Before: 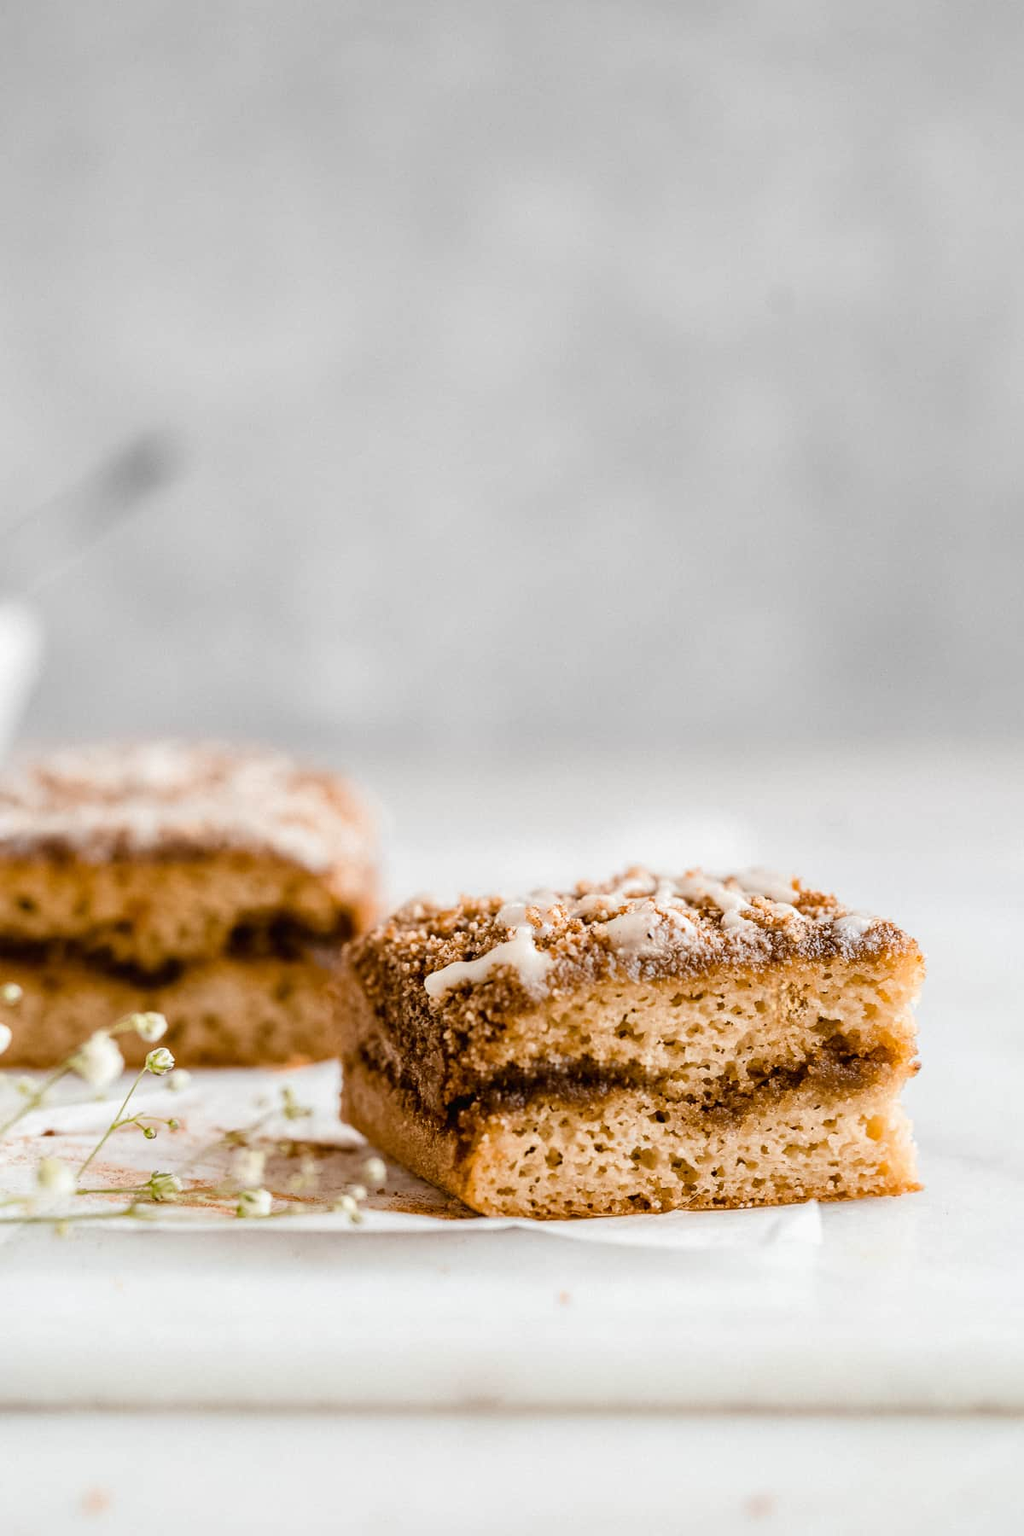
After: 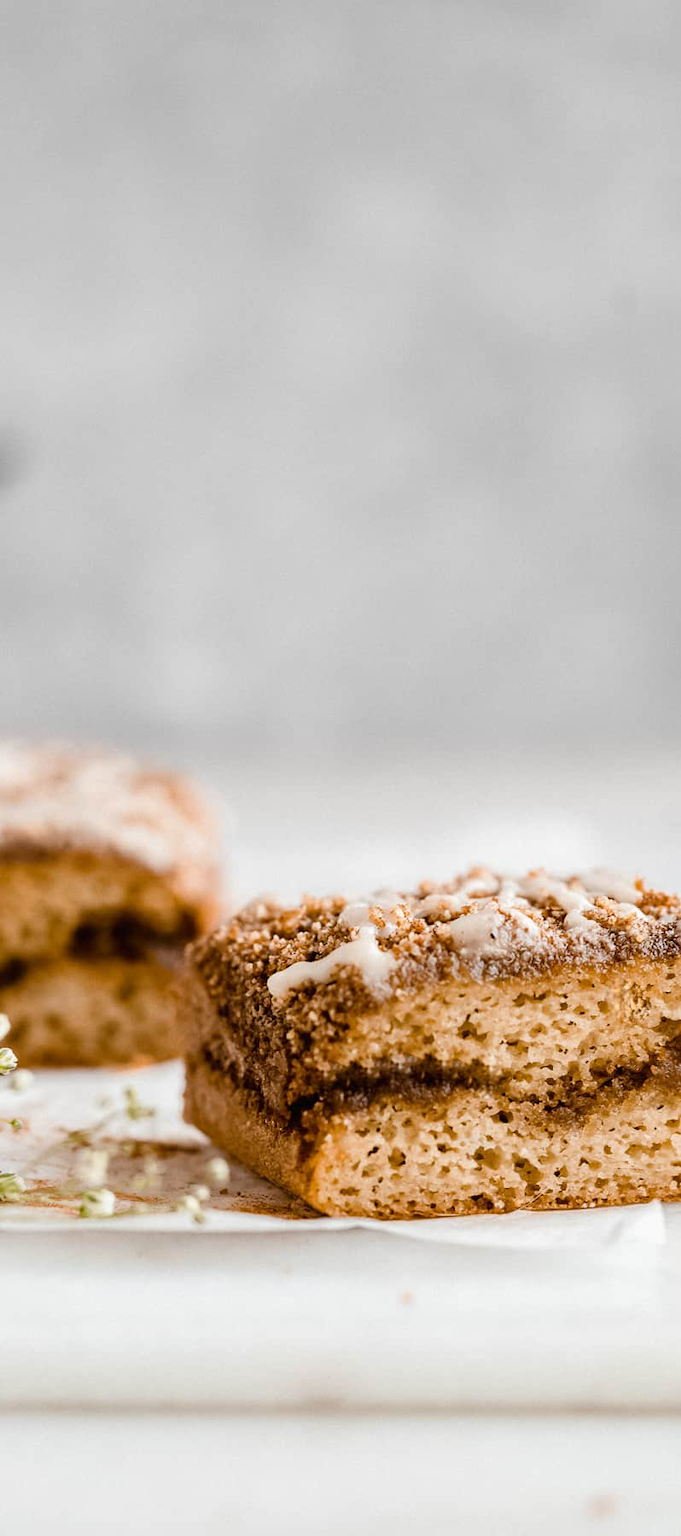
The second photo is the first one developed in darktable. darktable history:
crop and rotate: left 15.416%, right 17.929%
